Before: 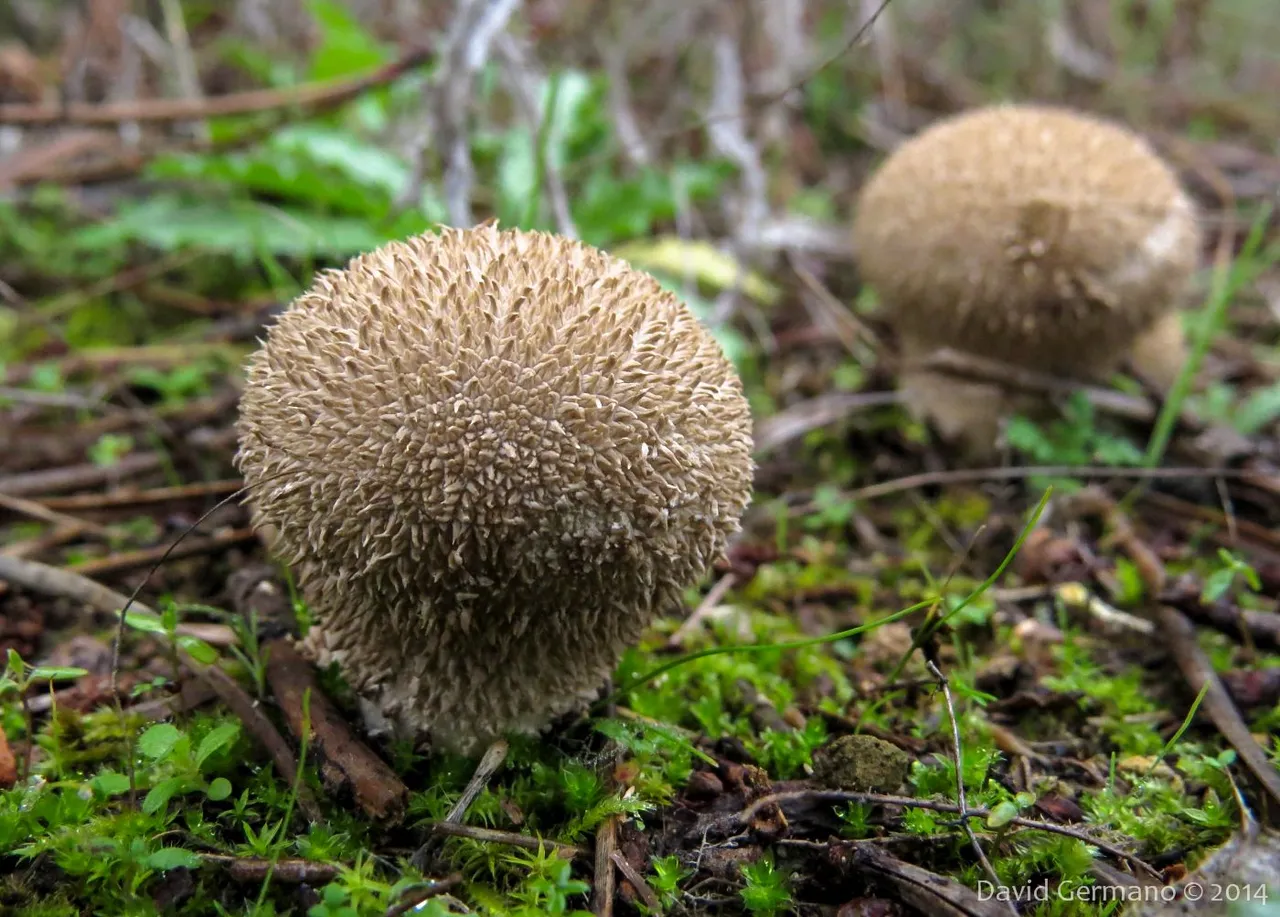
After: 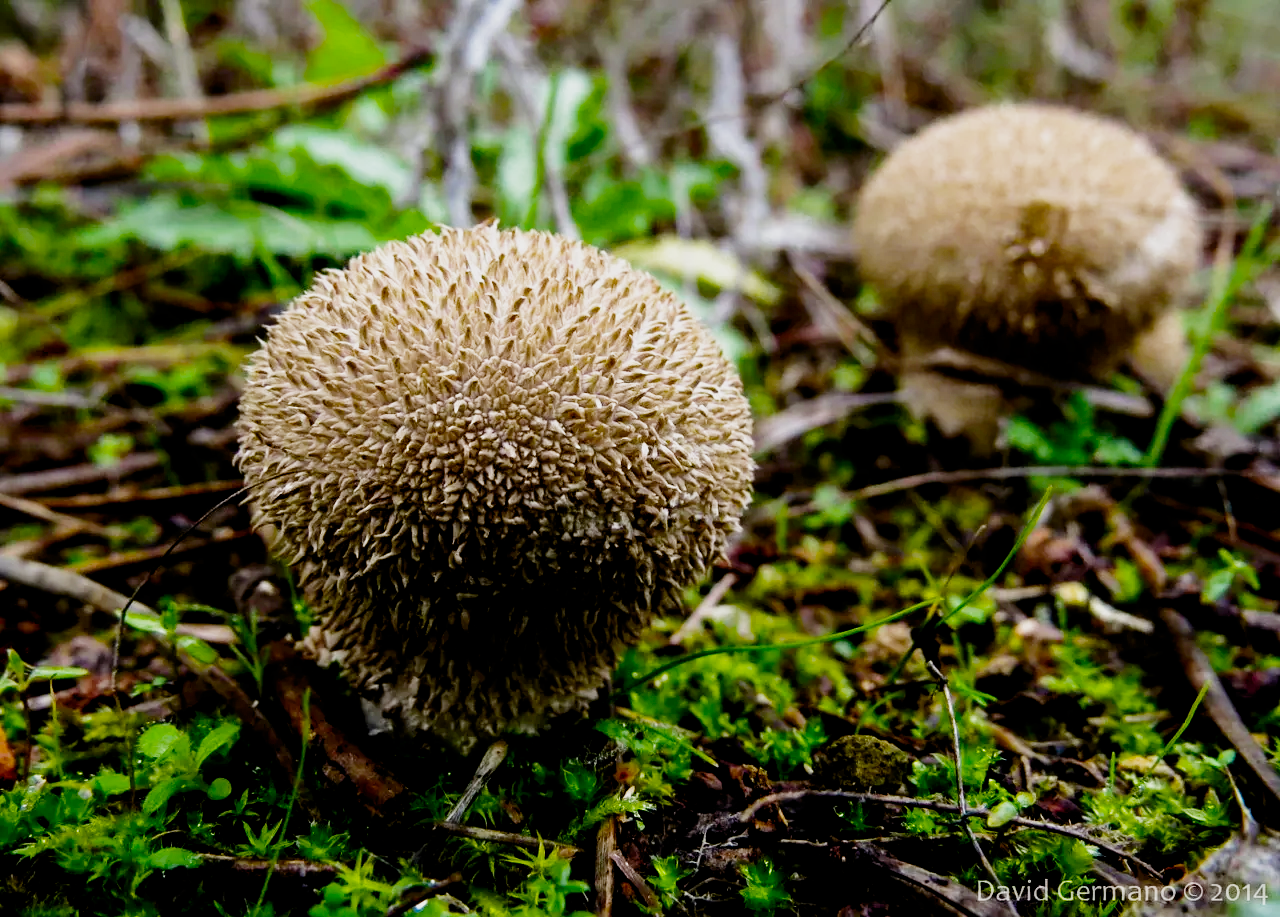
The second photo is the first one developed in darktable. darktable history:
color balance rgb: global offset › luminance -0.872%, perceptual saturation grading › global saturation 25.649%, global vibrance 14.224%
filmic rgb: black relative exposure -3.91 EV, white relative exposure 3.12 EV, hardness 2.87, add noise in highlights 0.002, preserve chrominance no, color science v3 (2019), use custom middle-gray values true, contrast in highlights soft
contrast brightness saturation: contrast 0.225
